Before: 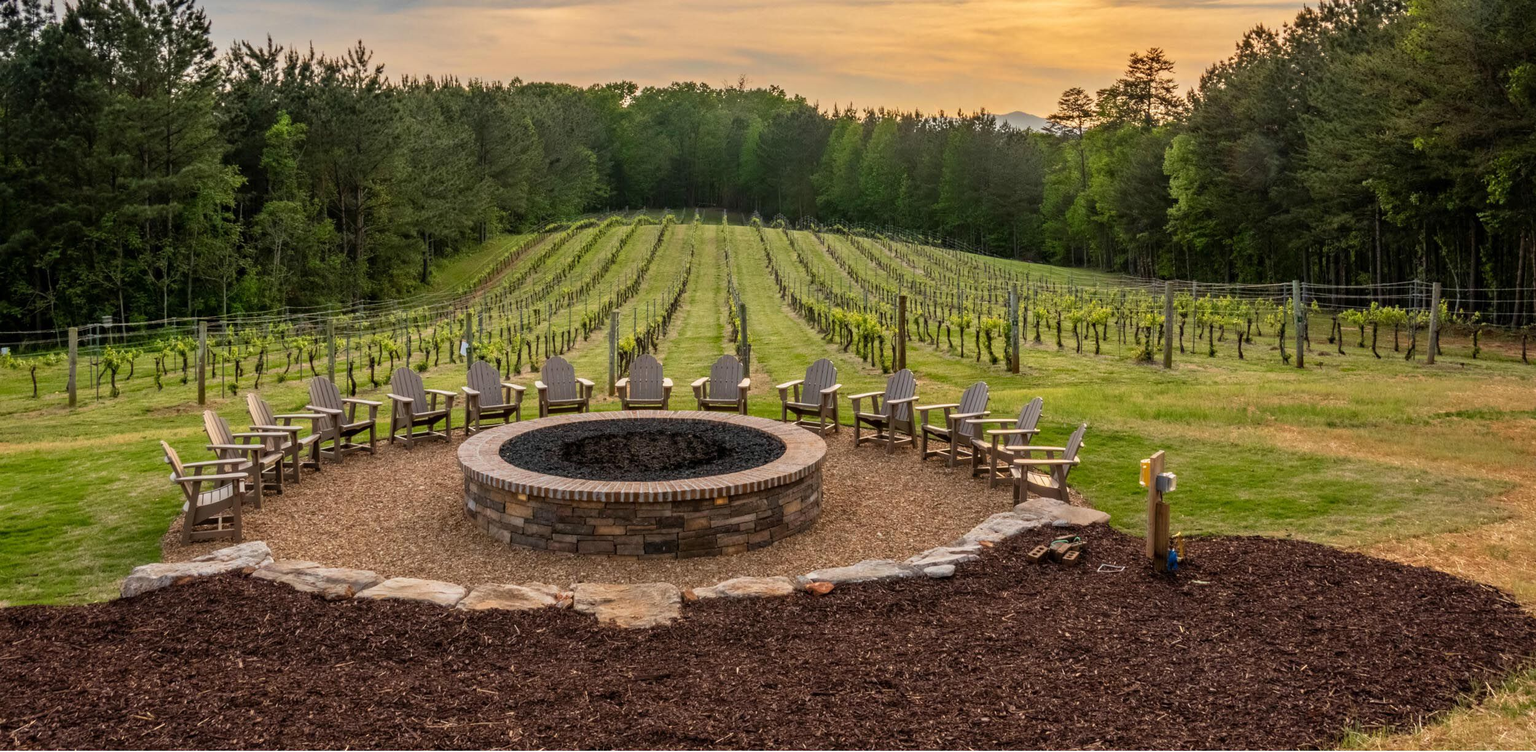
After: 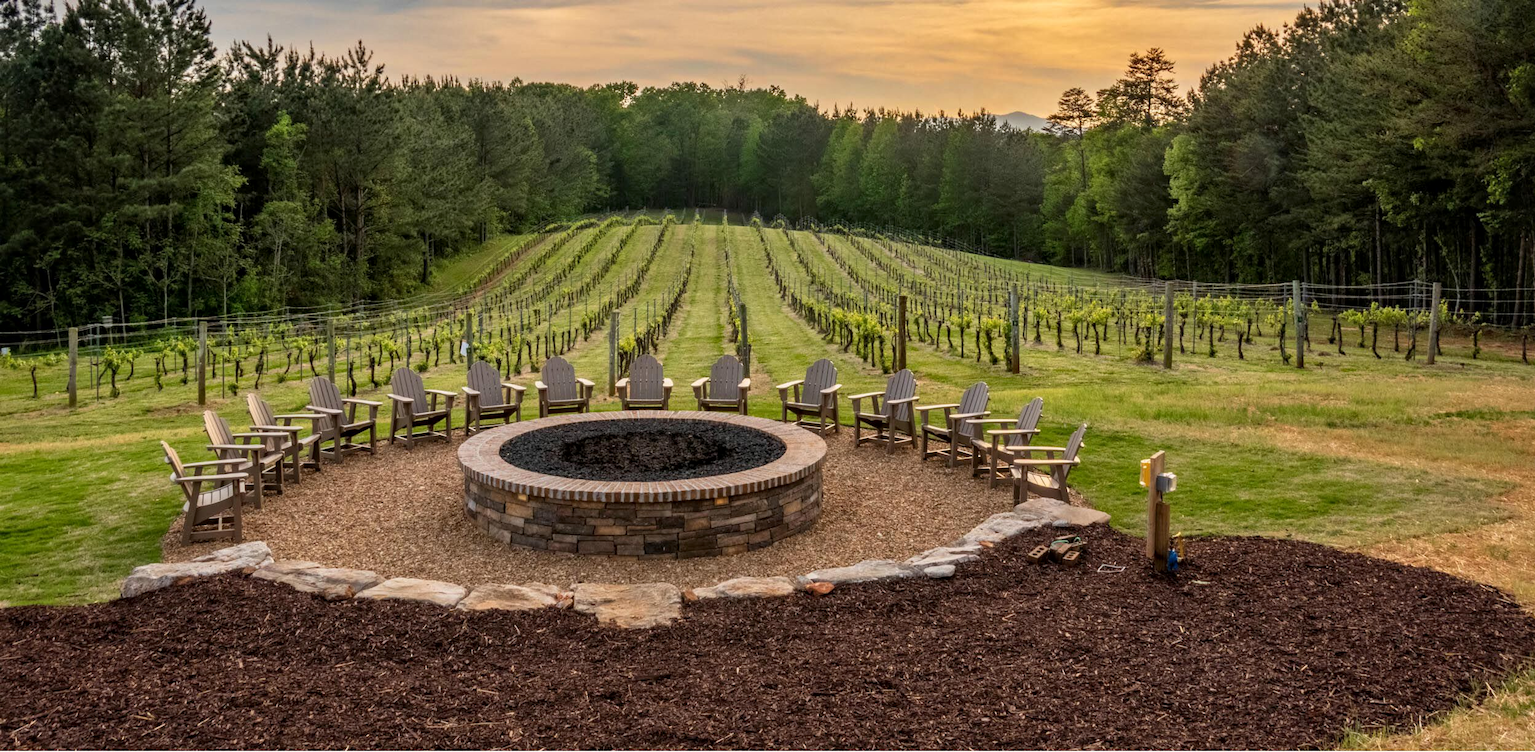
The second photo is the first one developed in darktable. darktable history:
sharpen: radius 2.883, amount 0.868, threshold 47.523
local contrast: mode bilateral grid, contrast 20, coarseness 50, detail 120%, midtone range 0.2
